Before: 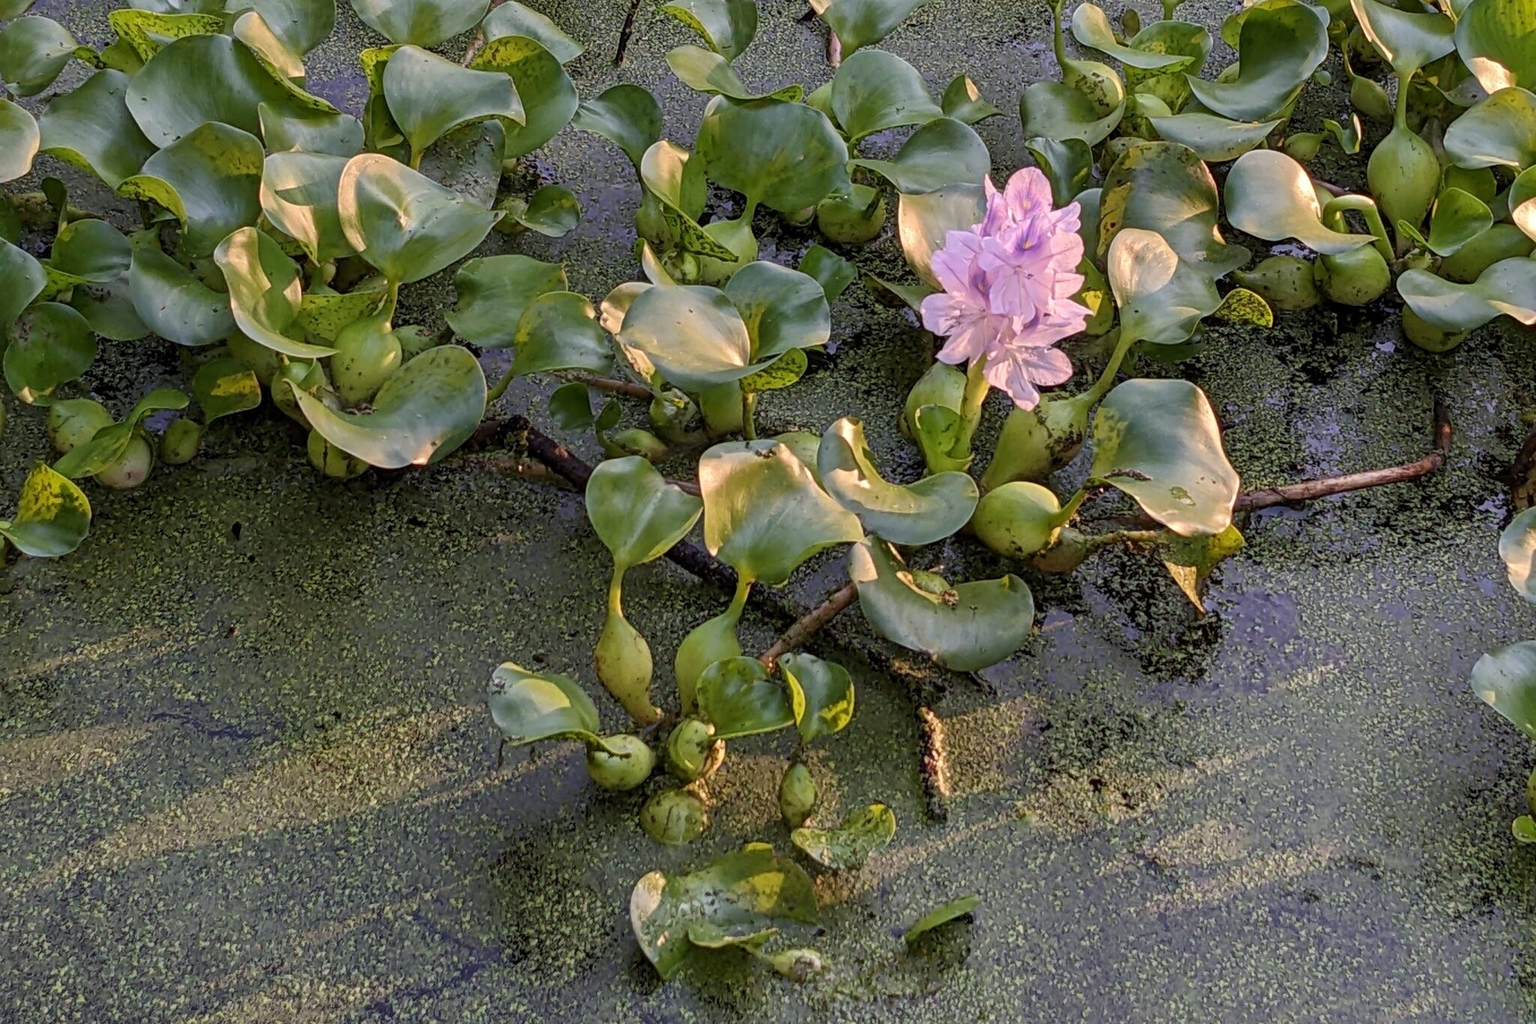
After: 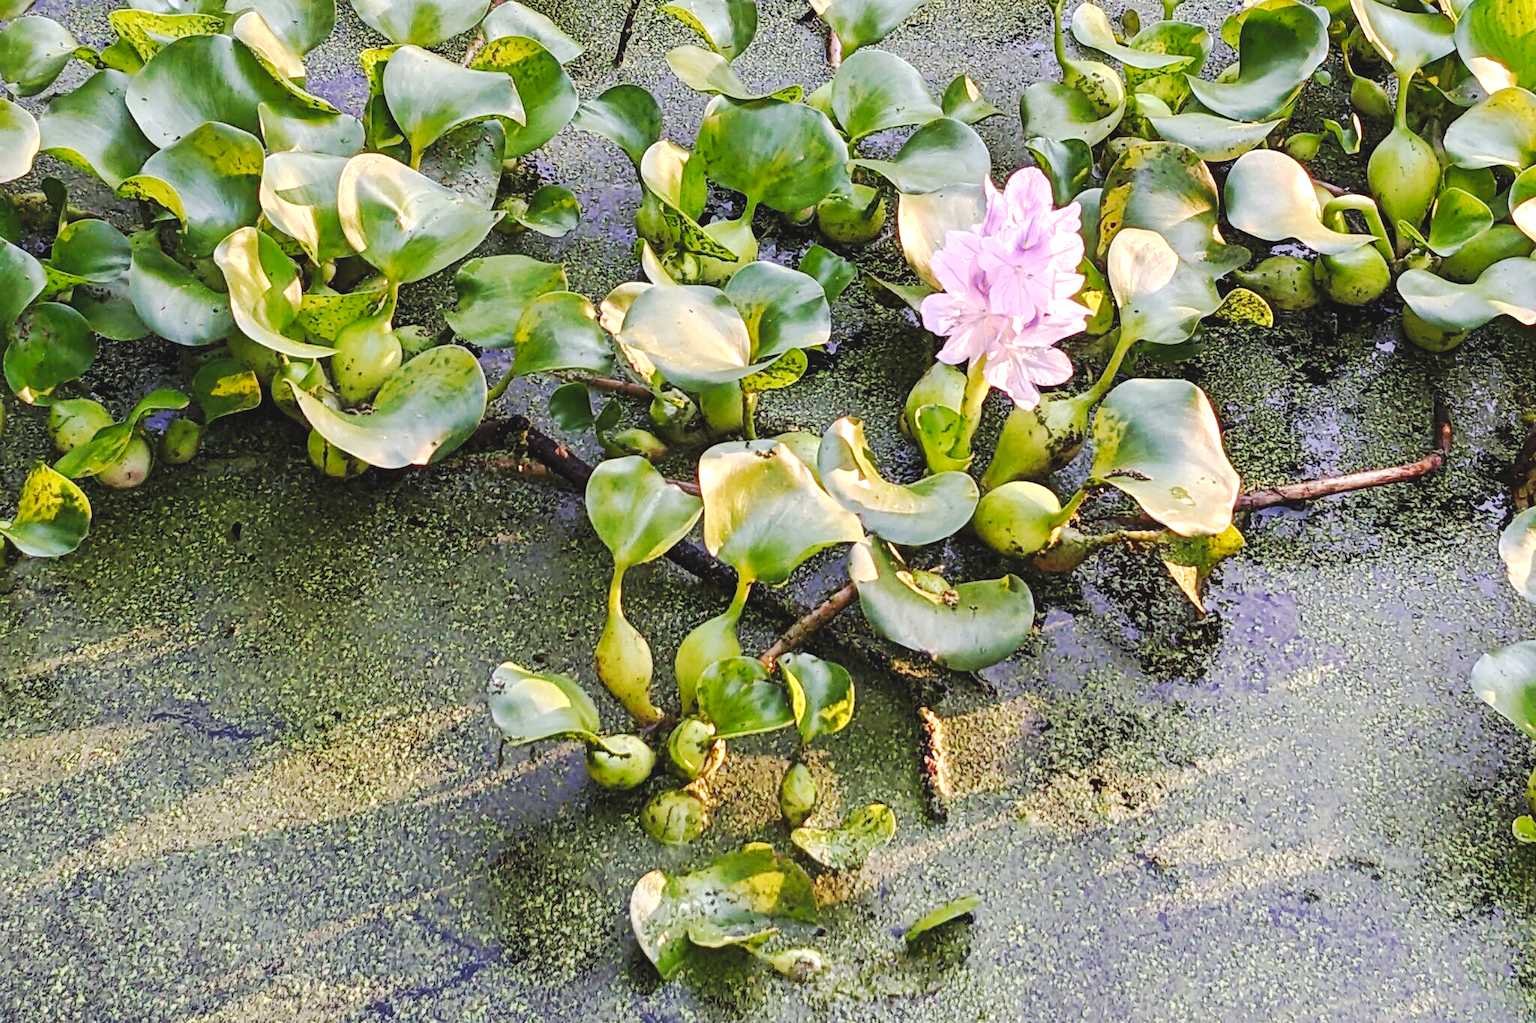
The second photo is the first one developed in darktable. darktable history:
exposure: black level correction 0, exposure 0.9 EV, compensate highlight preservation false
tone curve: curves: ch0 [(0, 0) (0.003, 0.062) (0.011, 0.07) (0.025, 0.083) (0.044, 0.094) (0.069, 0.105) (0.1, 0.117) (0.136, 0.136) (0.177, 0.164) (0.224, 0.201) (0.277, 0.256) (0.335, 0.335) (0.399, 0.424) (0.468, 0.529) (0.543, 0.641) (0.623, 0.725) (0.709, 0.787) (0.801, 0.849) (0.898, 0.917) (1, 1)], preserve colors none
